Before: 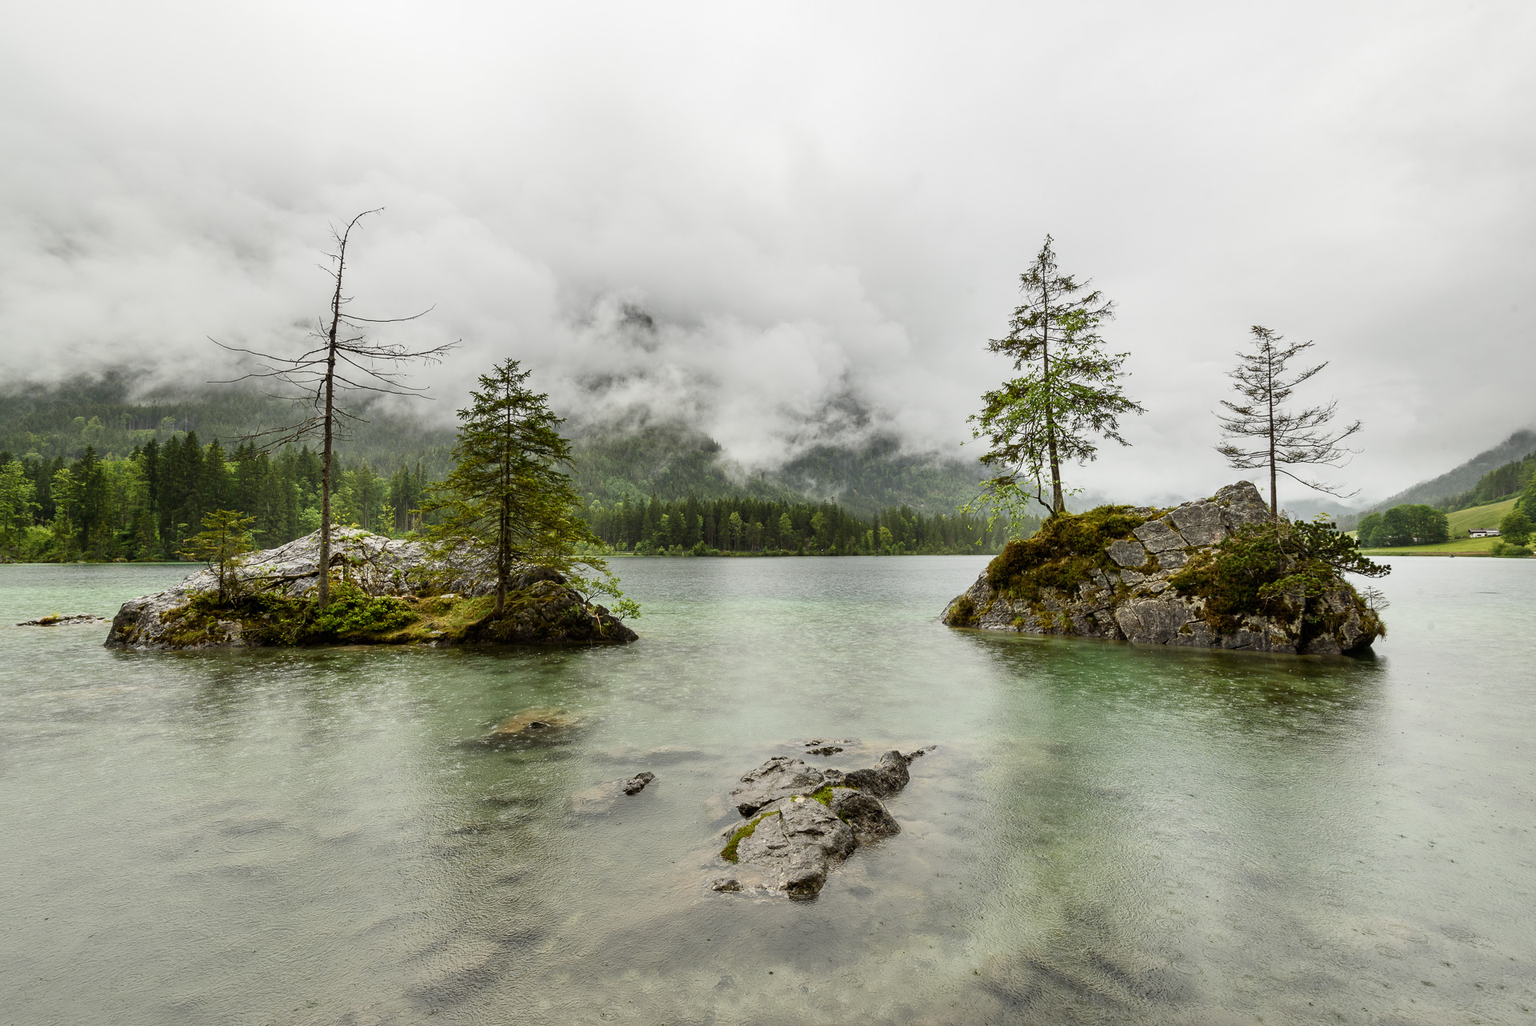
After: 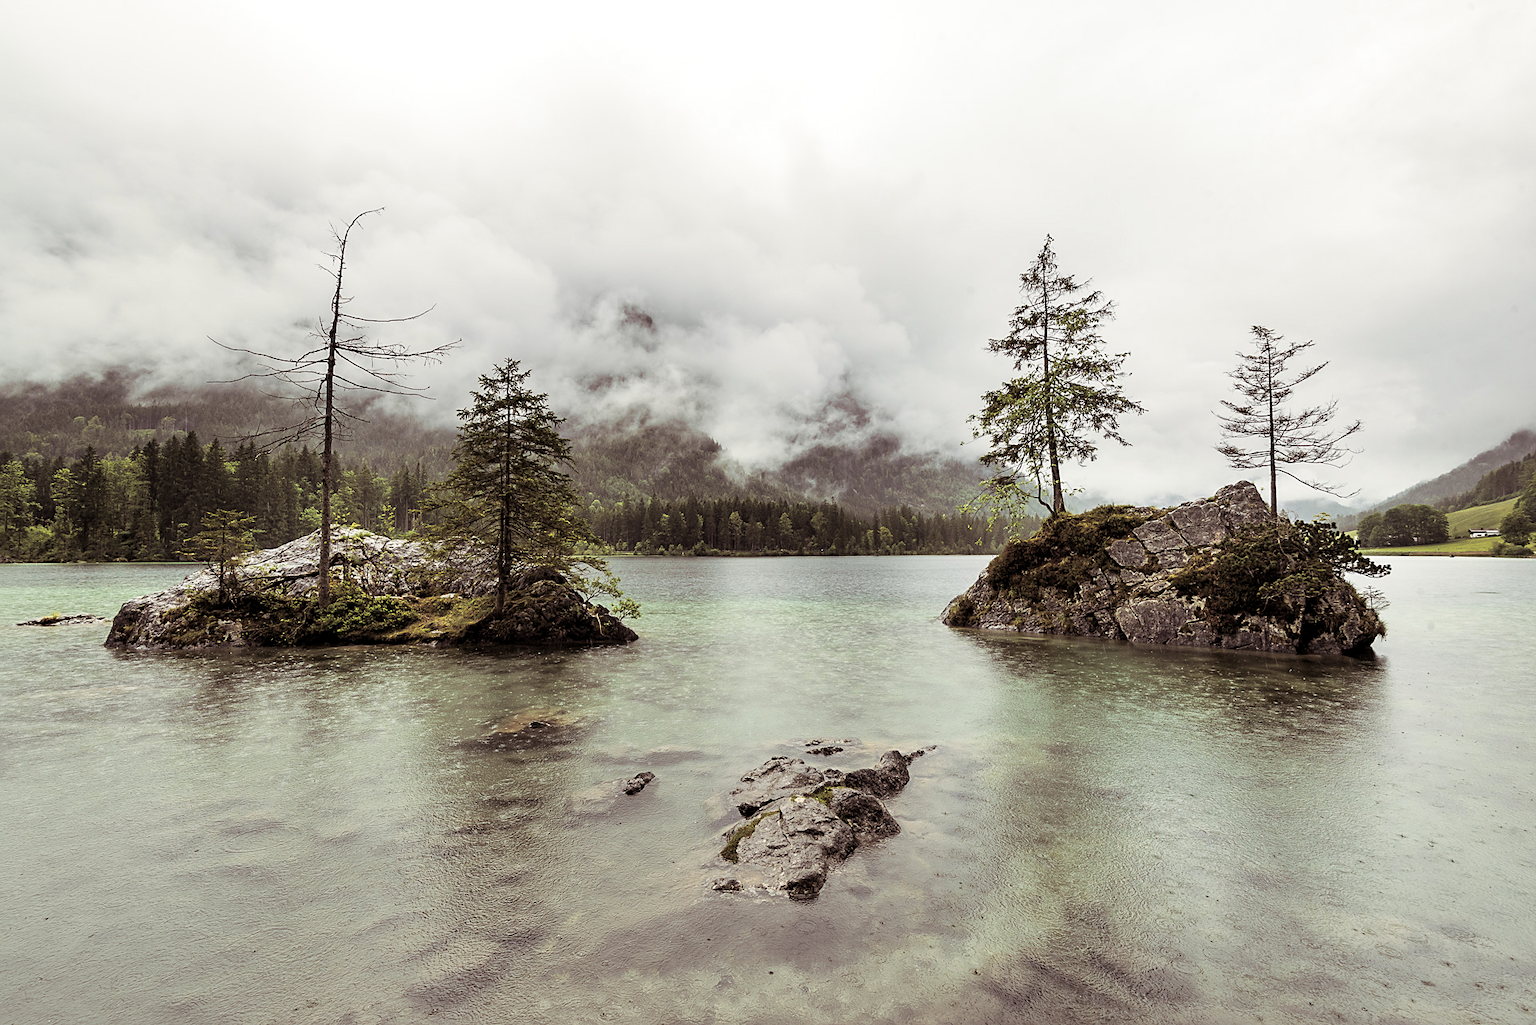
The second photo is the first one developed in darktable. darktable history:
split-toning: shadows › saturation 0.24, highlights › hue 54°, highlights › saturation 0.24
color contrast: green-magenta contrast 0.96
levels: levels [0.016, 0.484, 0.953]
sharpen: radius 1.864, amount 0.398, threshold 1.271
